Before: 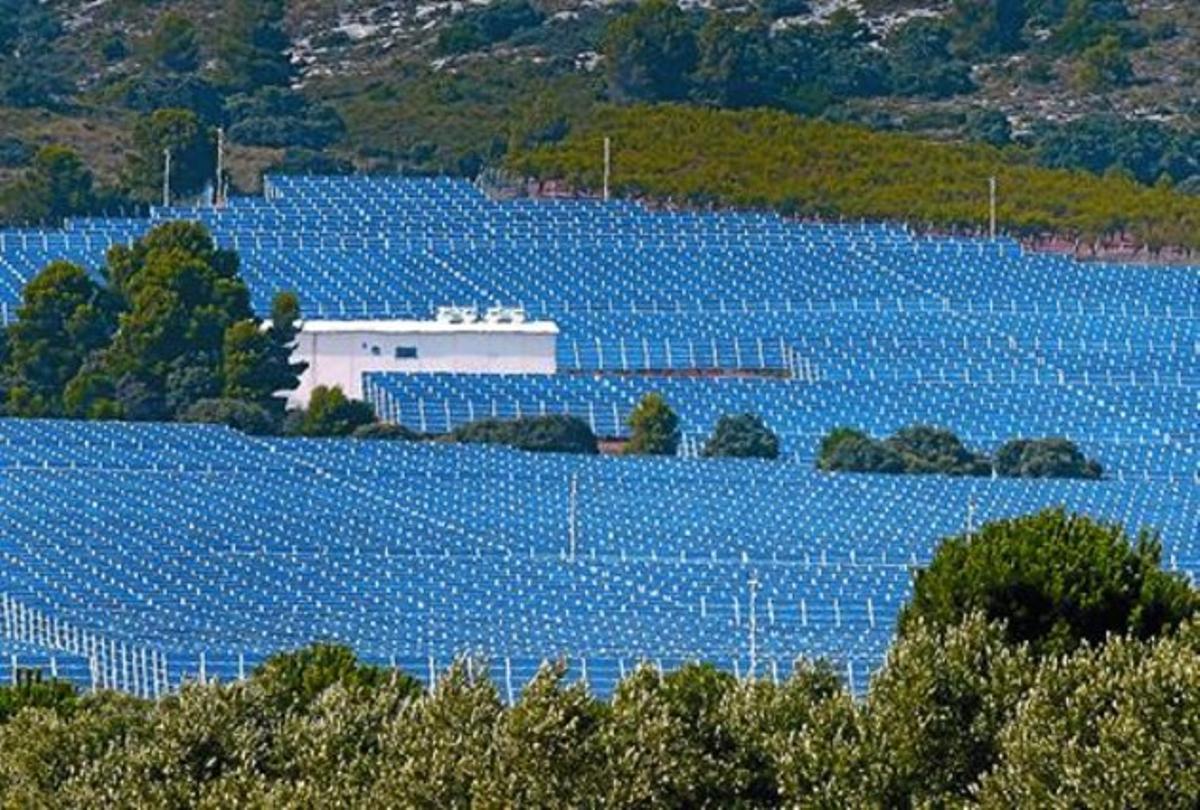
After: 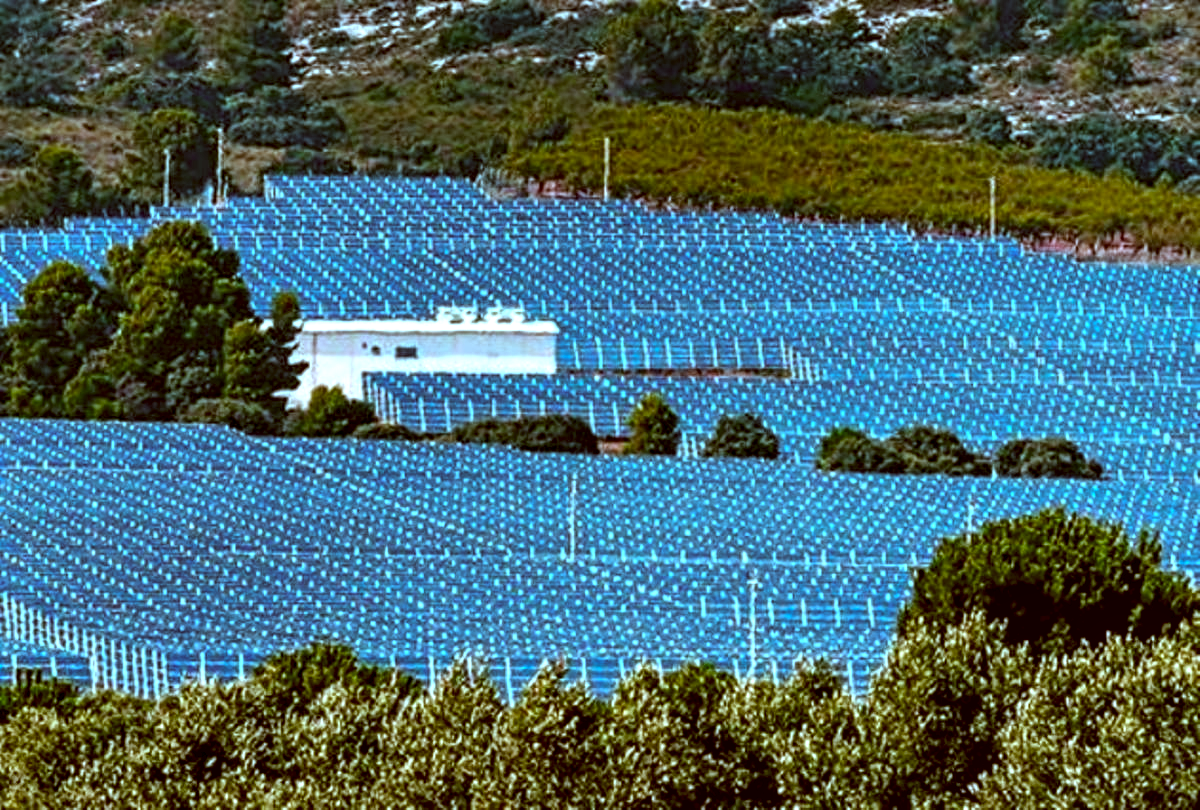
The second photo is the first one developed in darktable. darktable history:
color correction: highlights a* -13.99, highlights b* -16.67, shadows a* 10.26, shadows b* 29.92
local contrast: highlights 60%, shadows 61%, detail 160%
contrast equalizer: y [[0.528, 0.548, 0.563, 0.562, 0.546, 0.526], [0.55 ×6], [0 ×6], [0 ×6], [0 ×6]]
